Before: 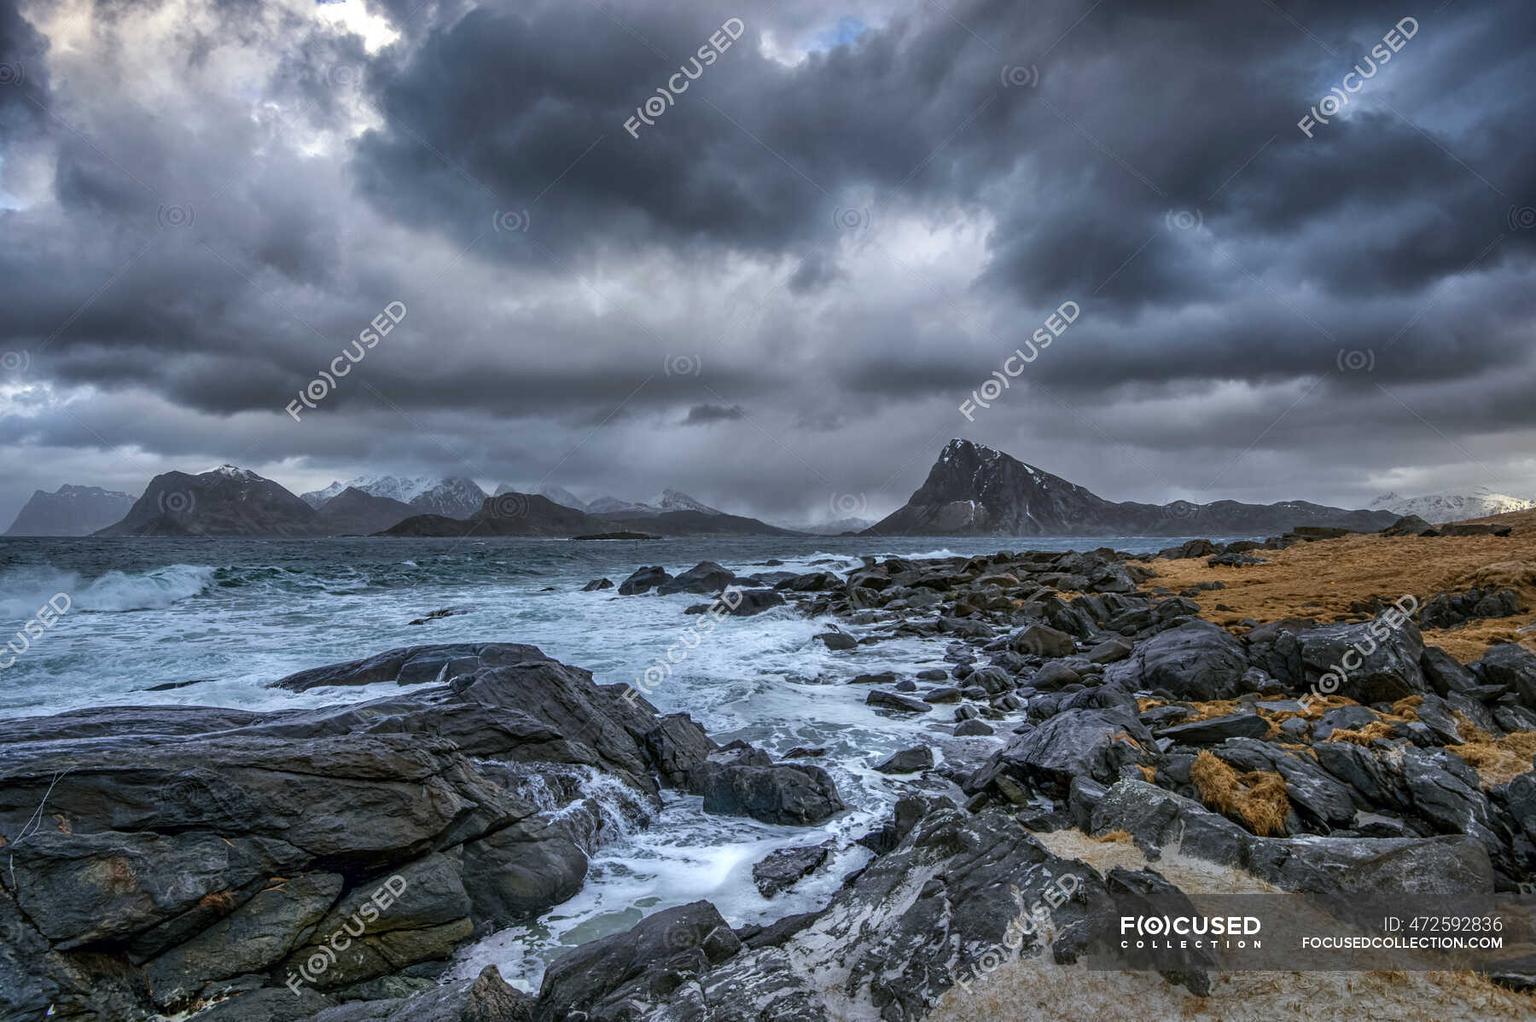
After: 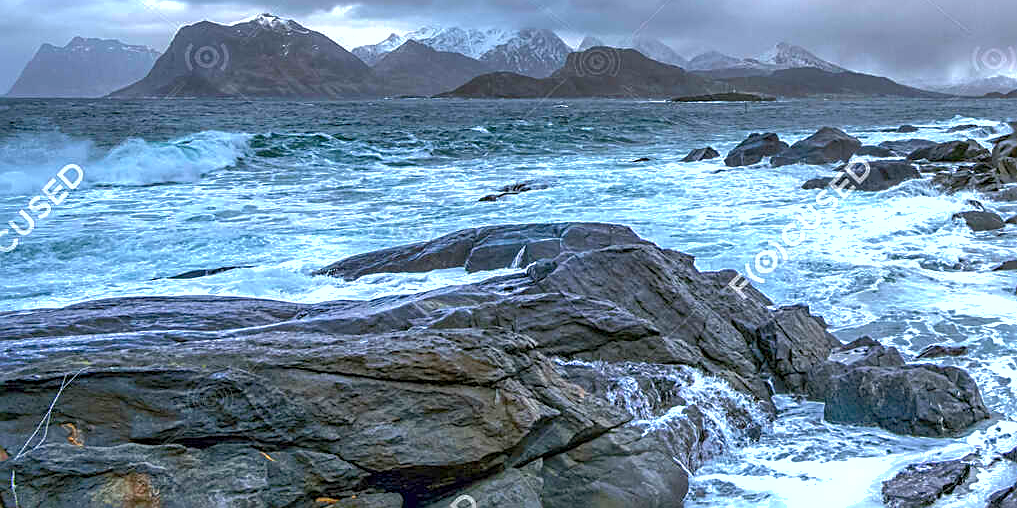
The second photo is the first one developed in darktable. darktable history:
exposure: black level correction 0, exposure 1 EV, compensate highlight preservation false
sharpen: on, module defaults
crop: top 44.407%, right 43.489%, bottom 13.13%
shadows and highlights: highlights color adjustment 42.32%
color balance rgb: linear chroma grading › global chroma 15.615%, perceptual saturation grading › global saturation 19.968%, global vibrance 10.035%
